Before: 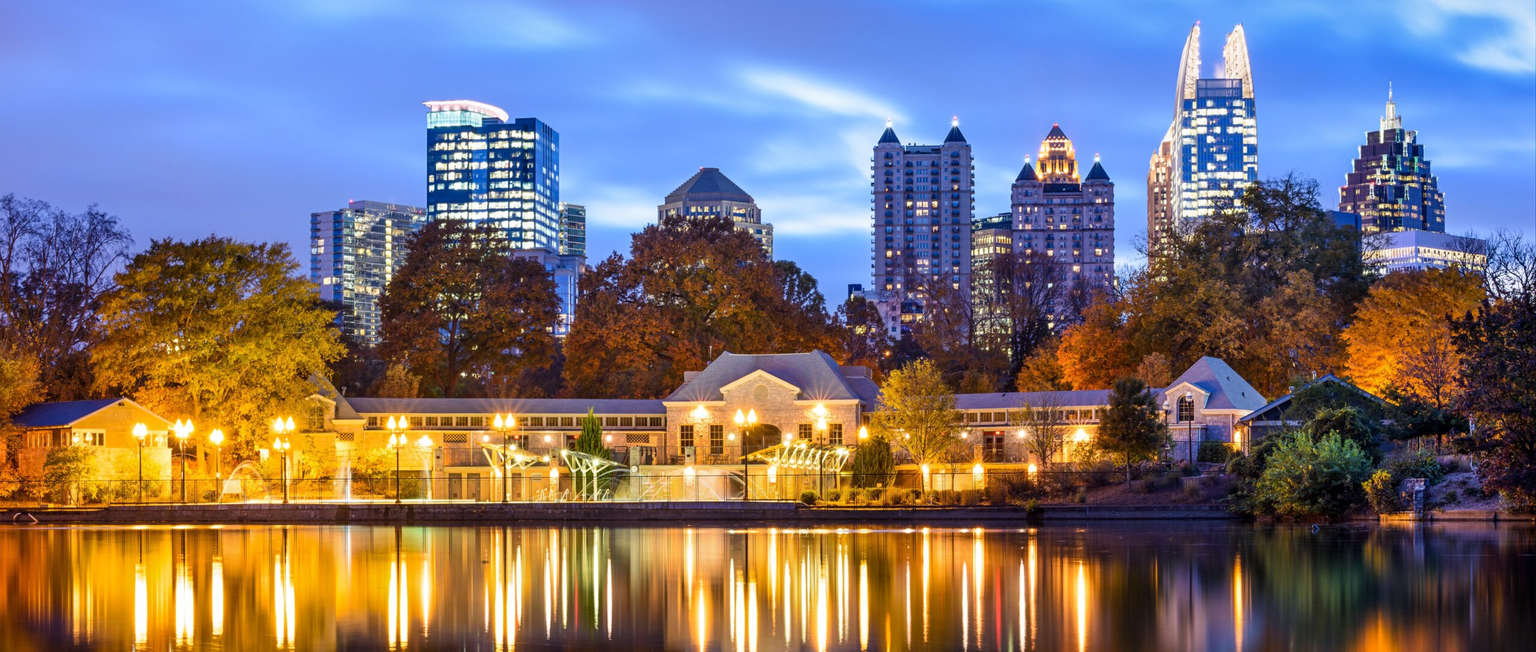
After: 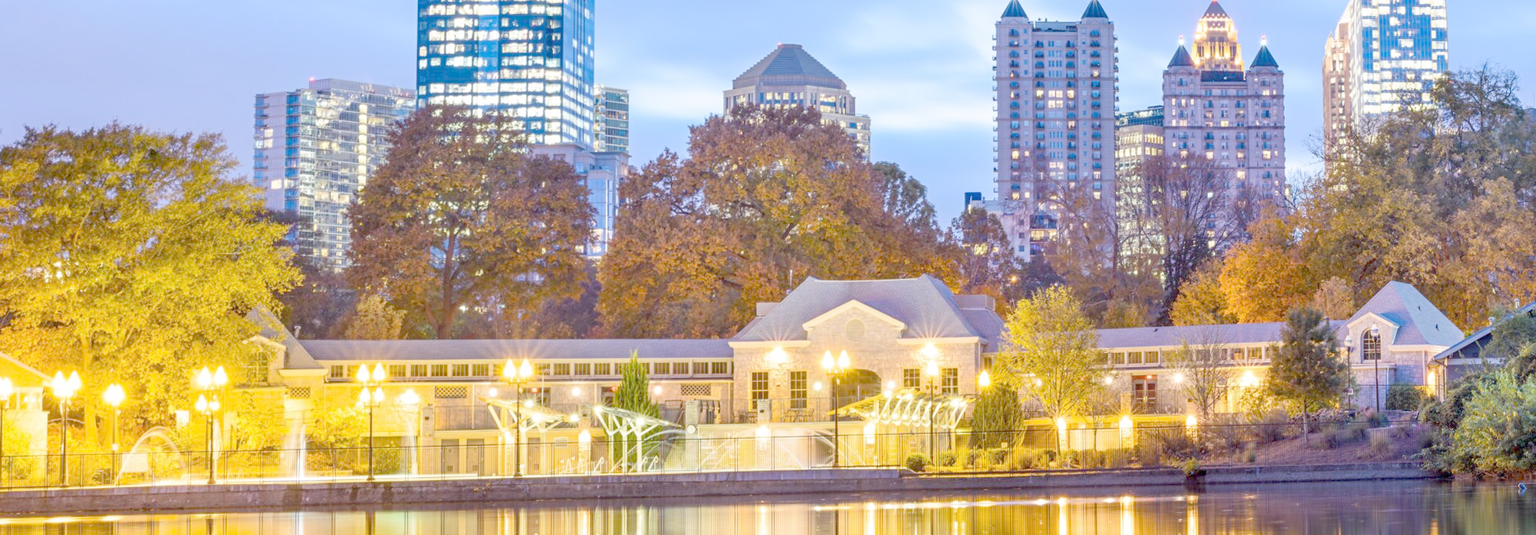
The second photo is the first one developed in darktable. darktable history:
rotate and perspective: rotation -0.013°, lens shift (vertical) -0.027, lens shift (horizontal) 0.178, crop left 0.016, crop right 0.989, crop top 0.082, crop bottom 0.918
crop: left 9.712%, top 16.928%, right 10.845%, bottom 12.332%
